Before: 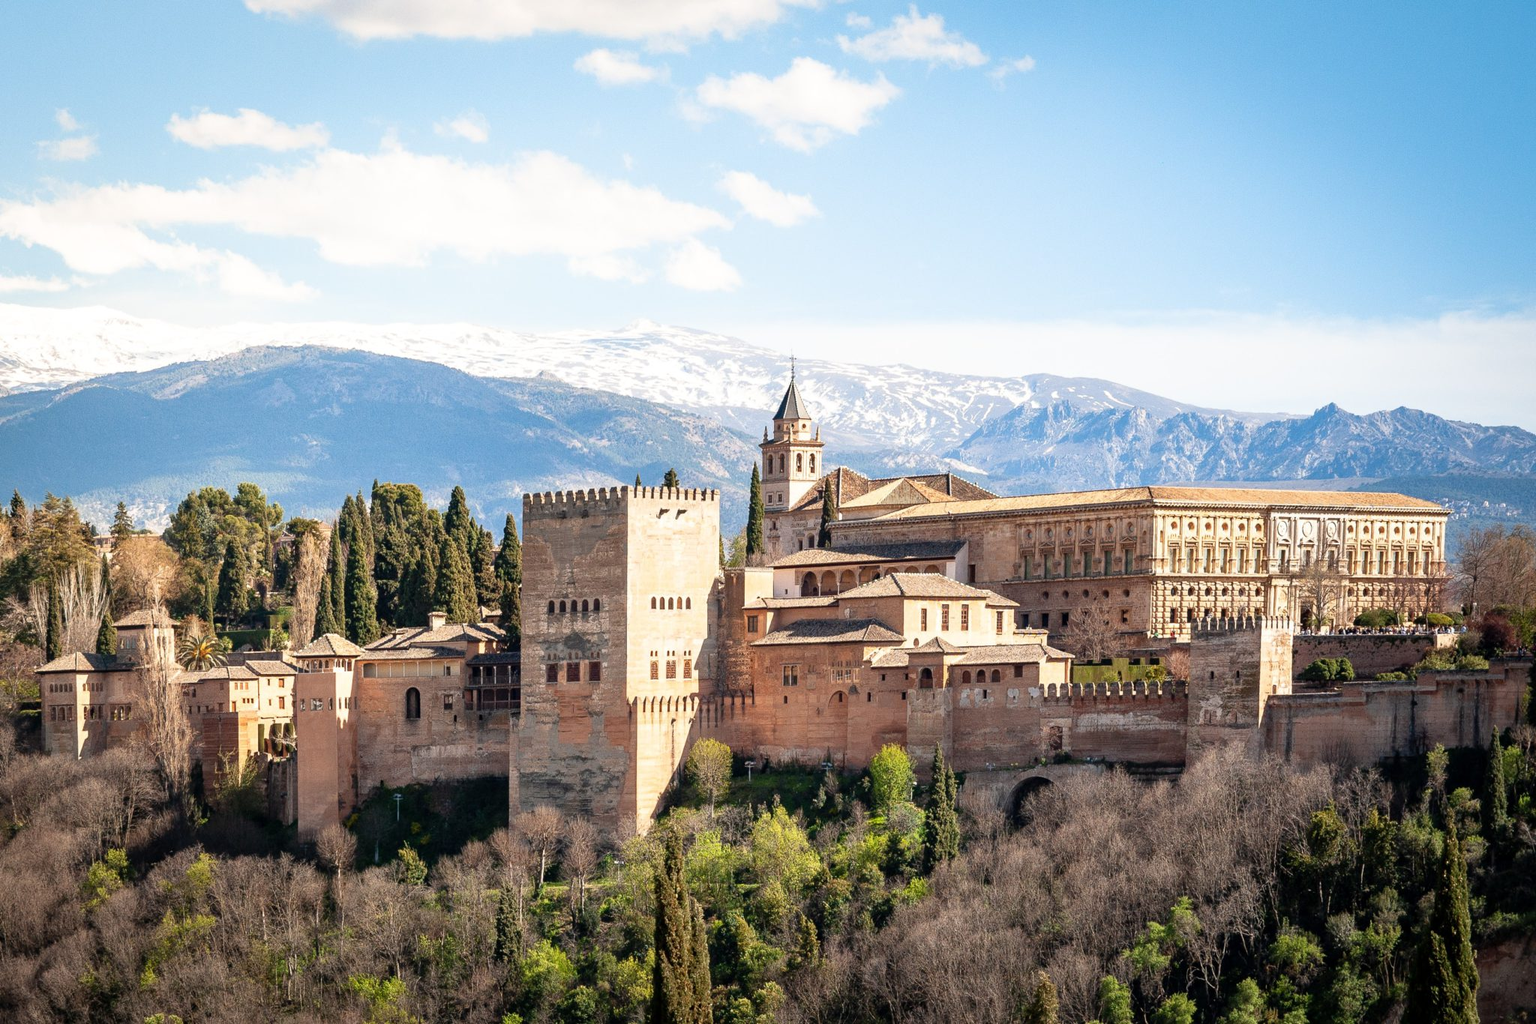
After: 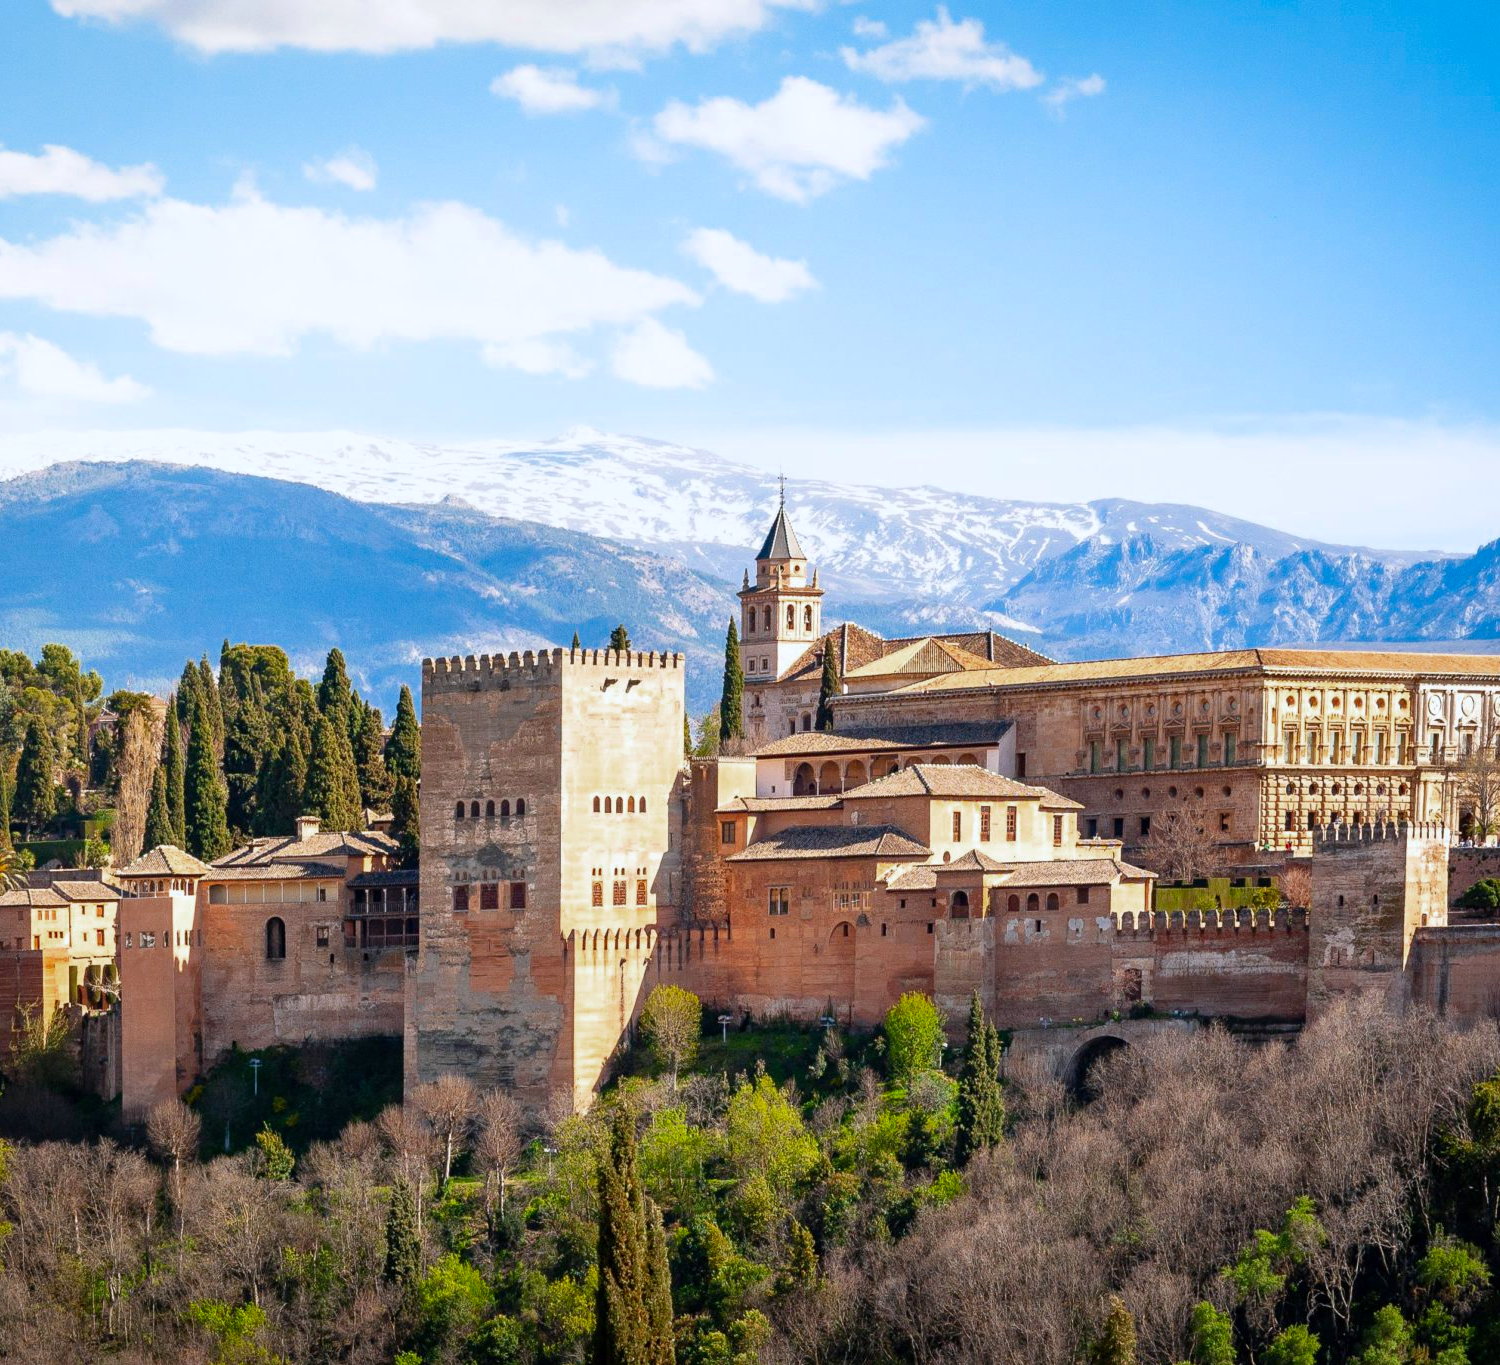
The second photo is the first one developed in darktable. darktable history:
color zones: curves: ch0 [(0, 0.425) (0.143, 0.422) (0.286, 0.42) (0.429, 0.419) (0.571, 0.419) (0.714, 0.42) (0.857, 0.422) (1, 0.425)]; ch1 [(0, 0.666) (0.143, 0.669) (0.286, 0.671) (0.429, 0.67) (0.571, 0.67) (0.714, 0.67) (0.857, 0.67) (1, 0.666)]
white balance: red 0.974, blue 1.044
crop: left 13.443%, right 13.31%
